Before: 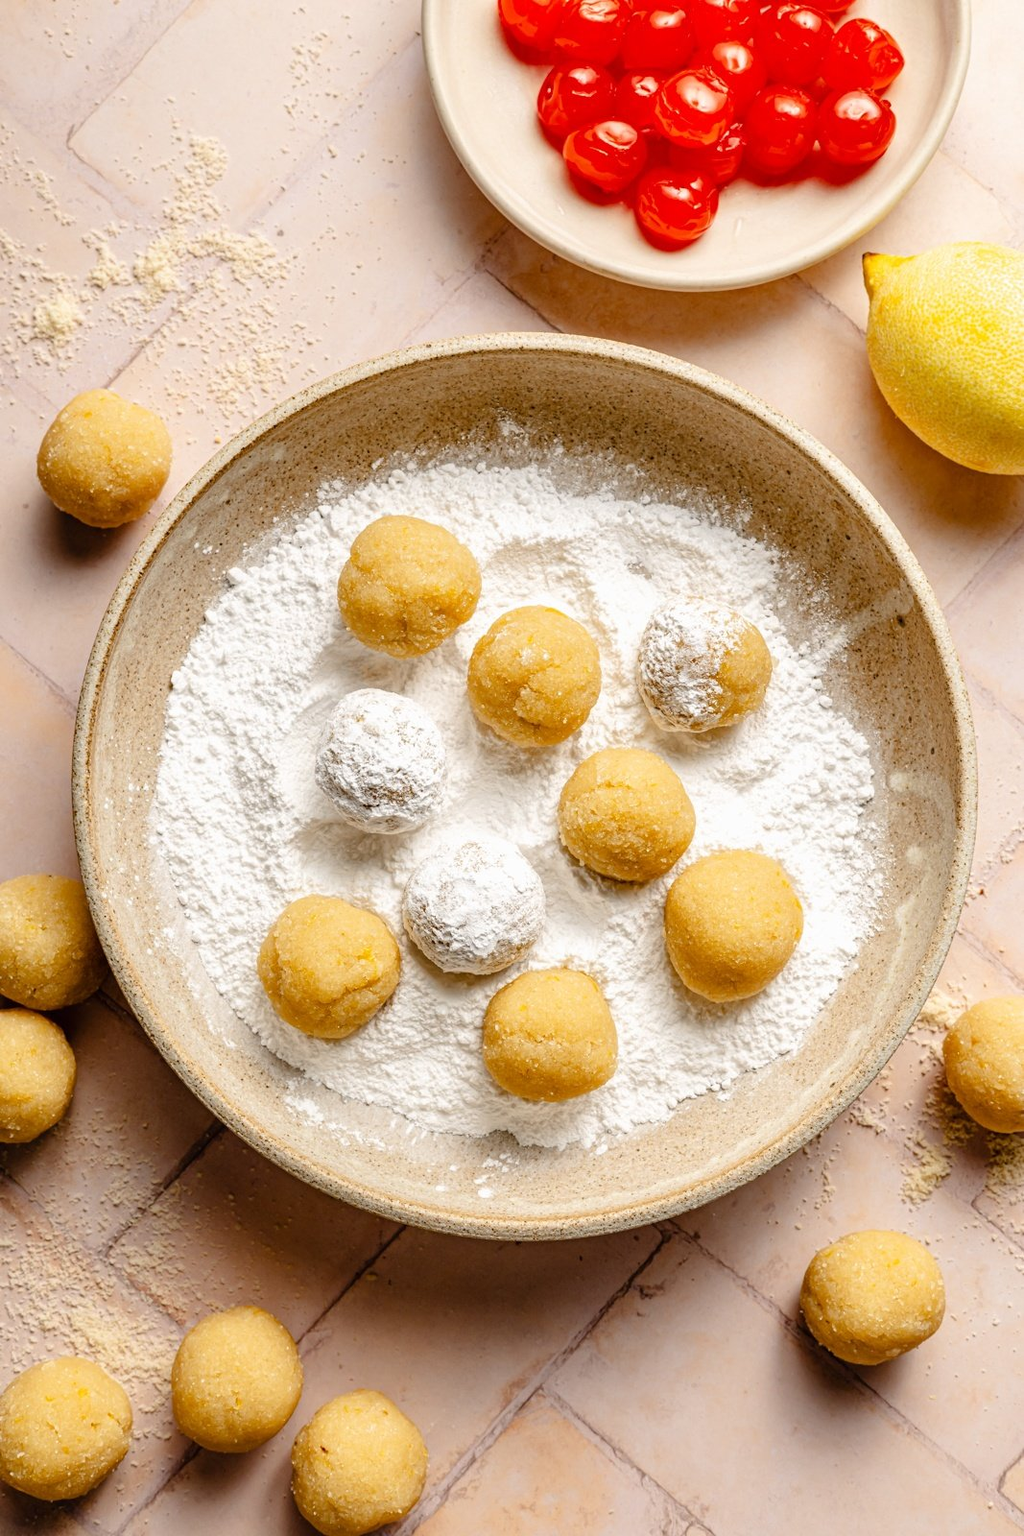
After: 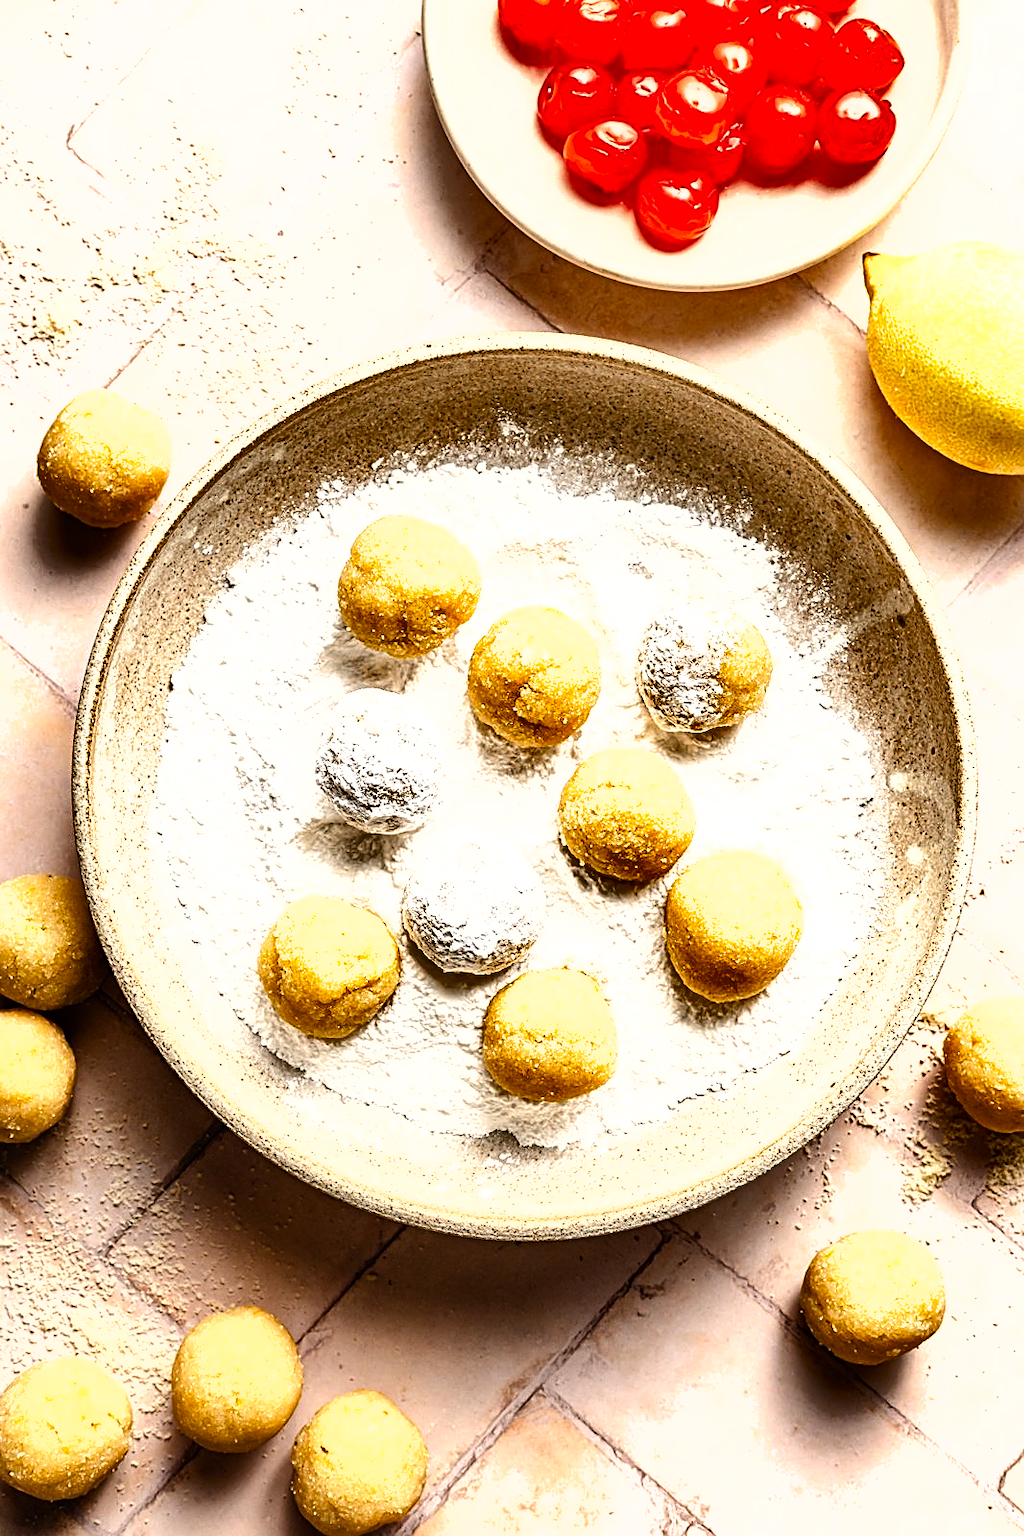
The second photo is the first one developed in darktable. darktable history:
shadows and highlights: low approximation 0.01, soften with gaussian
tone equalizer: -8 EV -1.08 EV, -7 EV -1.01 EV, -6 EV -0.867 EV, -5 EV -0.578 EV, -3 EV 0.578 EV, -2 EV 0.867 EV, -1 EV 1.01 EV, +0 EV 1.08 EV, edges refinement/feathering 500, mask exposure compensation -1.57 EV, preserve details no
sharpen: on, module defaults
